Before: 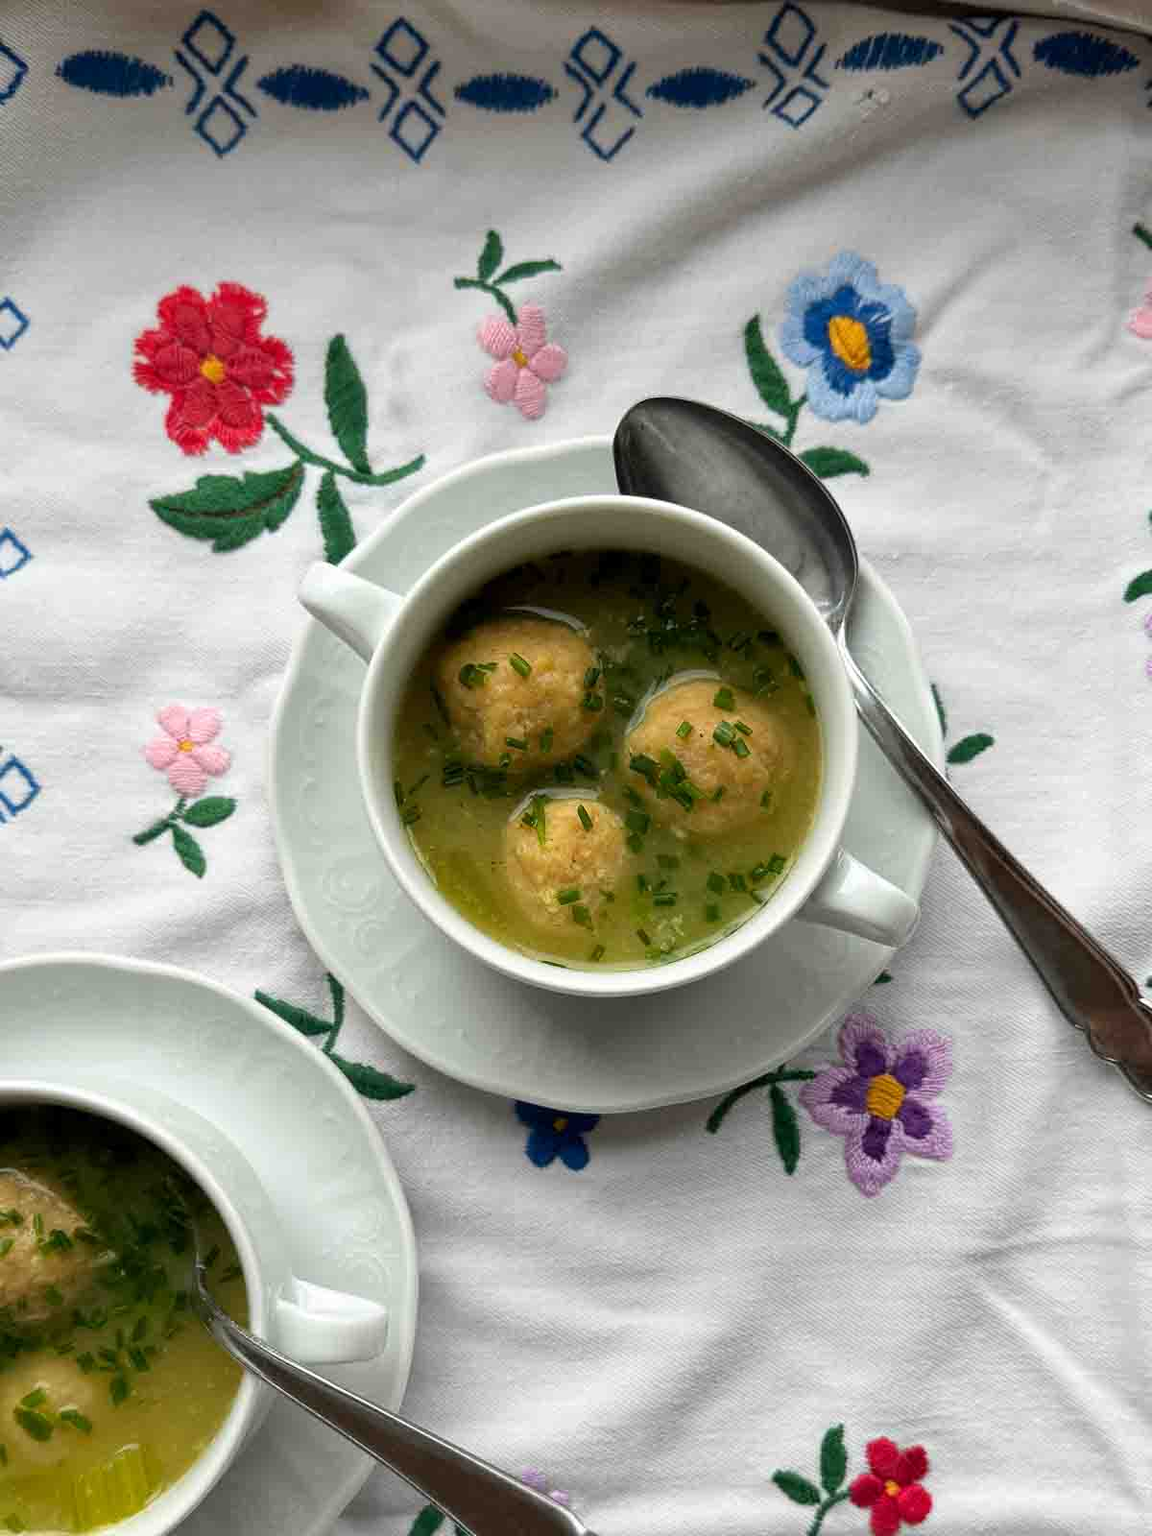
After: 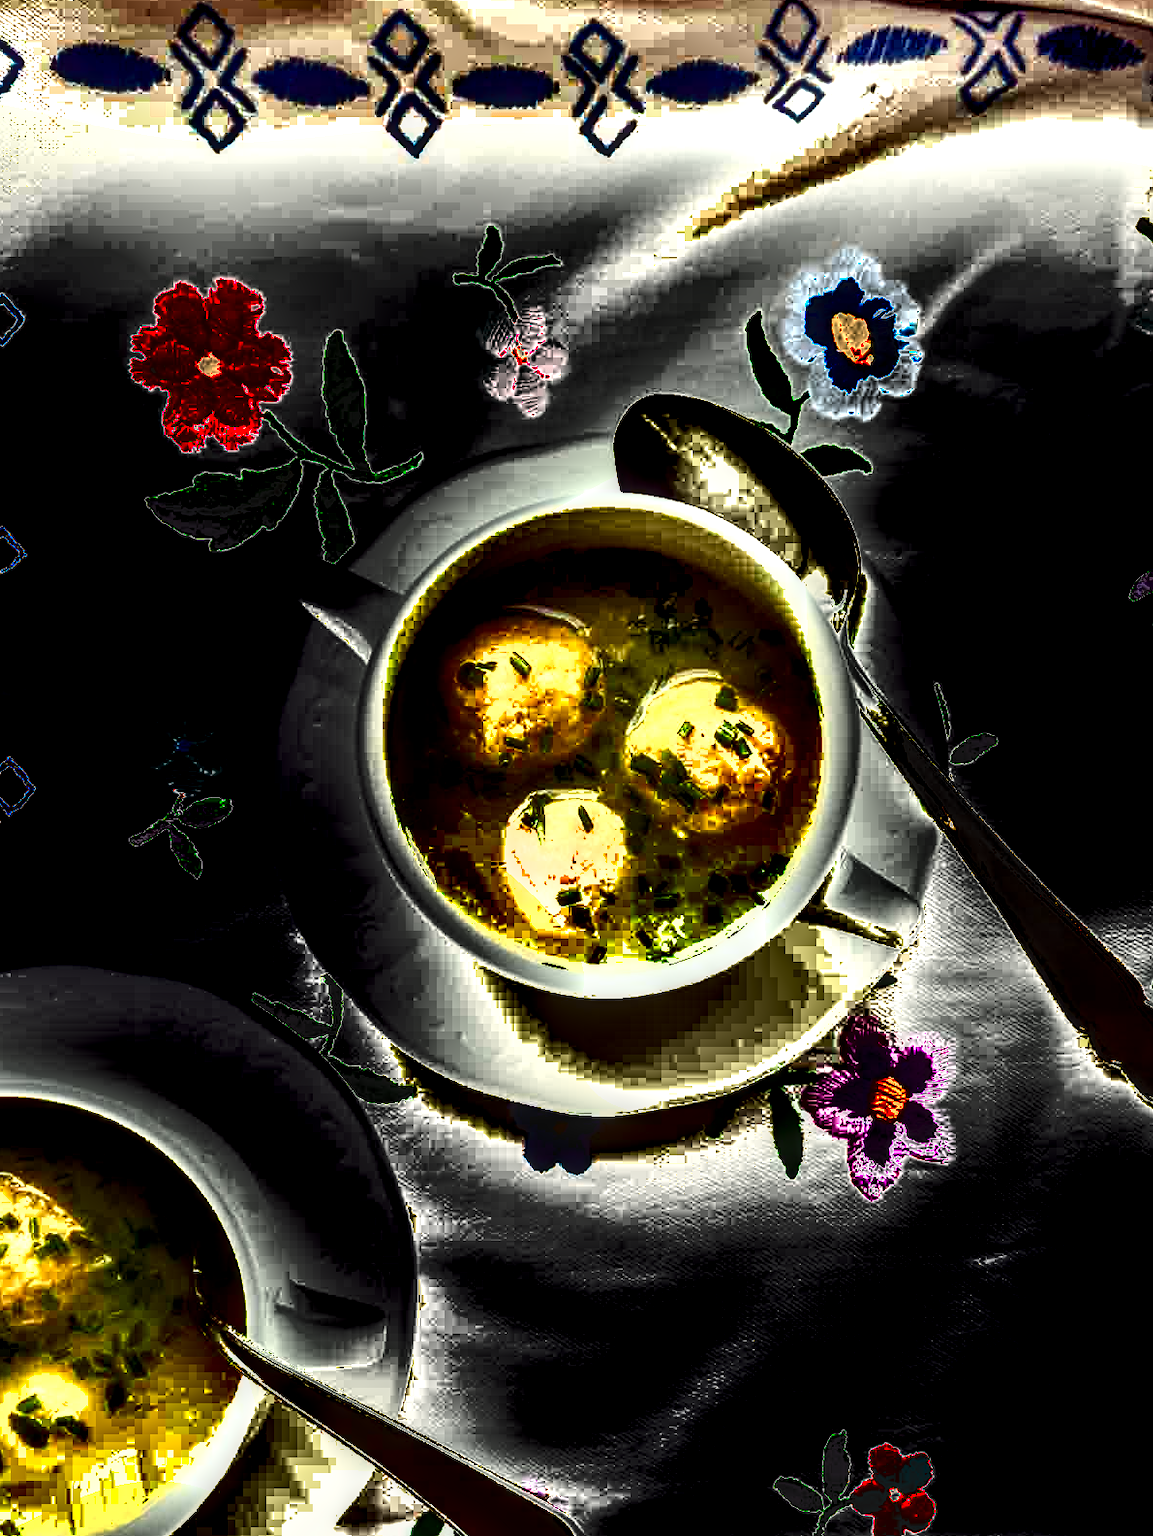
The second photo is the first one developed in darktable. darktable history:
shadows and highlights: shadows 24.5, highlights -78.15, soften with gaussian
color balance rgb: shadows lift › luminance -21.66%, shadows lift › chroma 8.98%, shadows lift › hue 283.37°, power › chroma 1.55%, power › hue 25.59°, highlights gain › luminance 6.08%, highlights gain › chroma 2.55%, highlights gain › hue 90°, global offset › luminance -0.87%, perceptual saturation grading › global saturation 27.49%, perceptual saturation grading › highlights -28.39%, perceptual saturation grading › mid-tones 15.22%, perceptual saturation grading › shadows 33.98%, perceptual brilliance grading › highlights 10%, perceptual brilliance grading › mid-tones 5%
exposure: black level correction 0, exposure 1.7 EV, compensate exposure bias true, compensate highlight preservation false
crop: left 0.434%, top 0.485%, right 0.244%, bottom 0.386%
local contrast: highlights 19%, detail 186%
